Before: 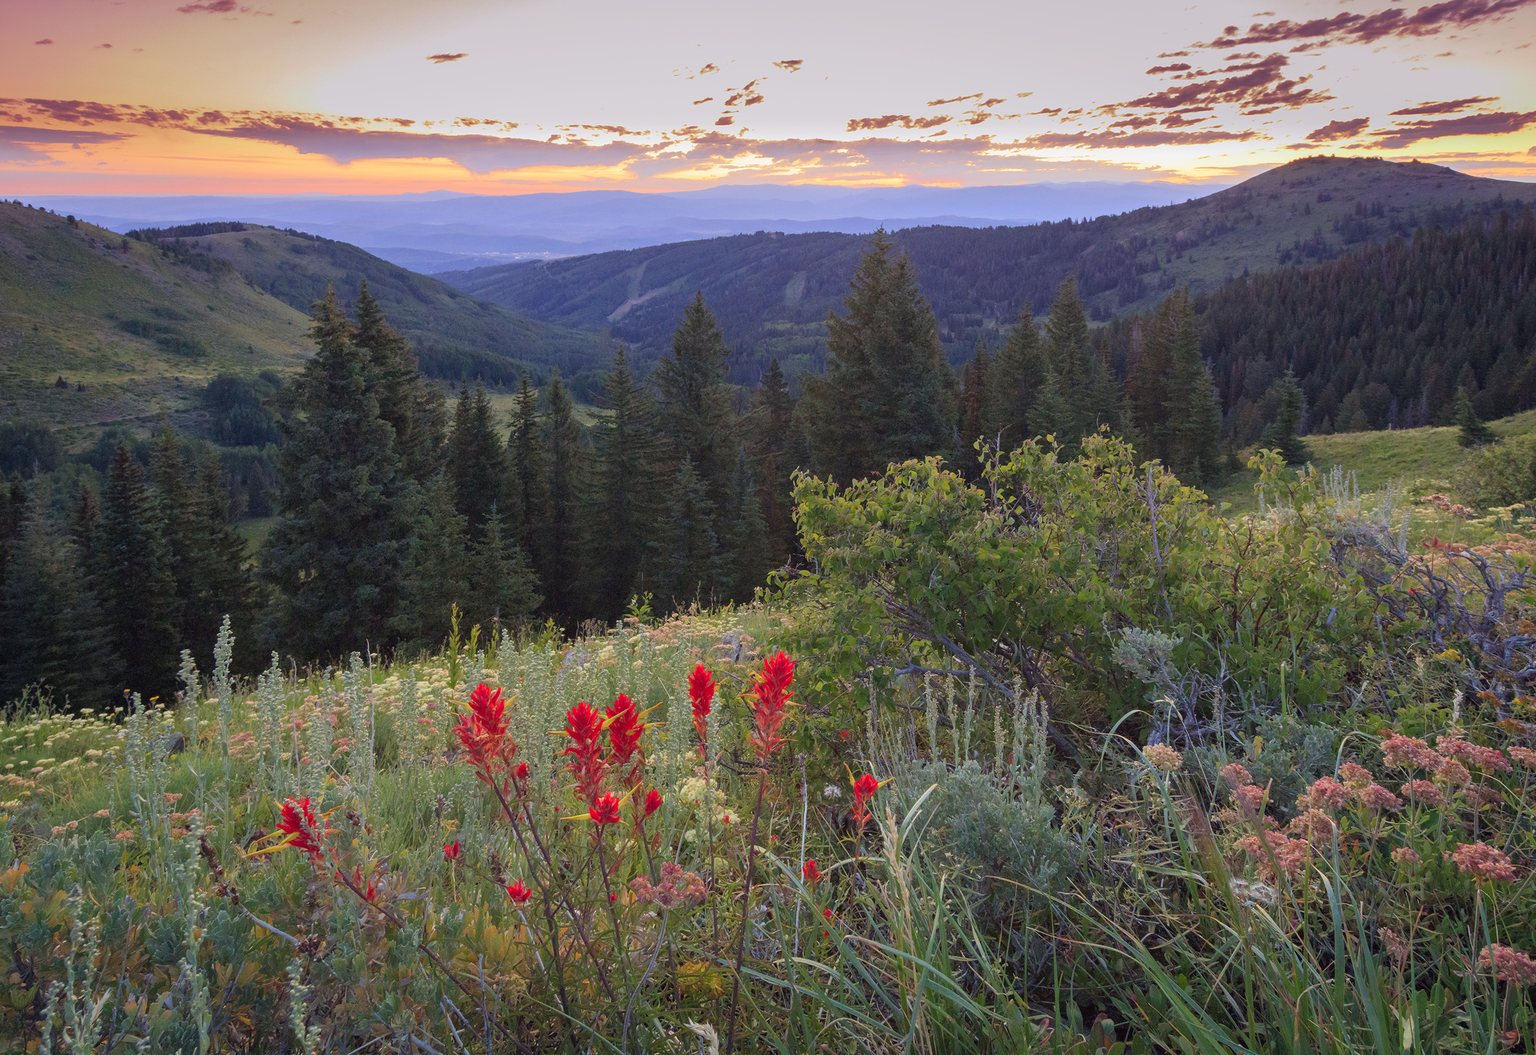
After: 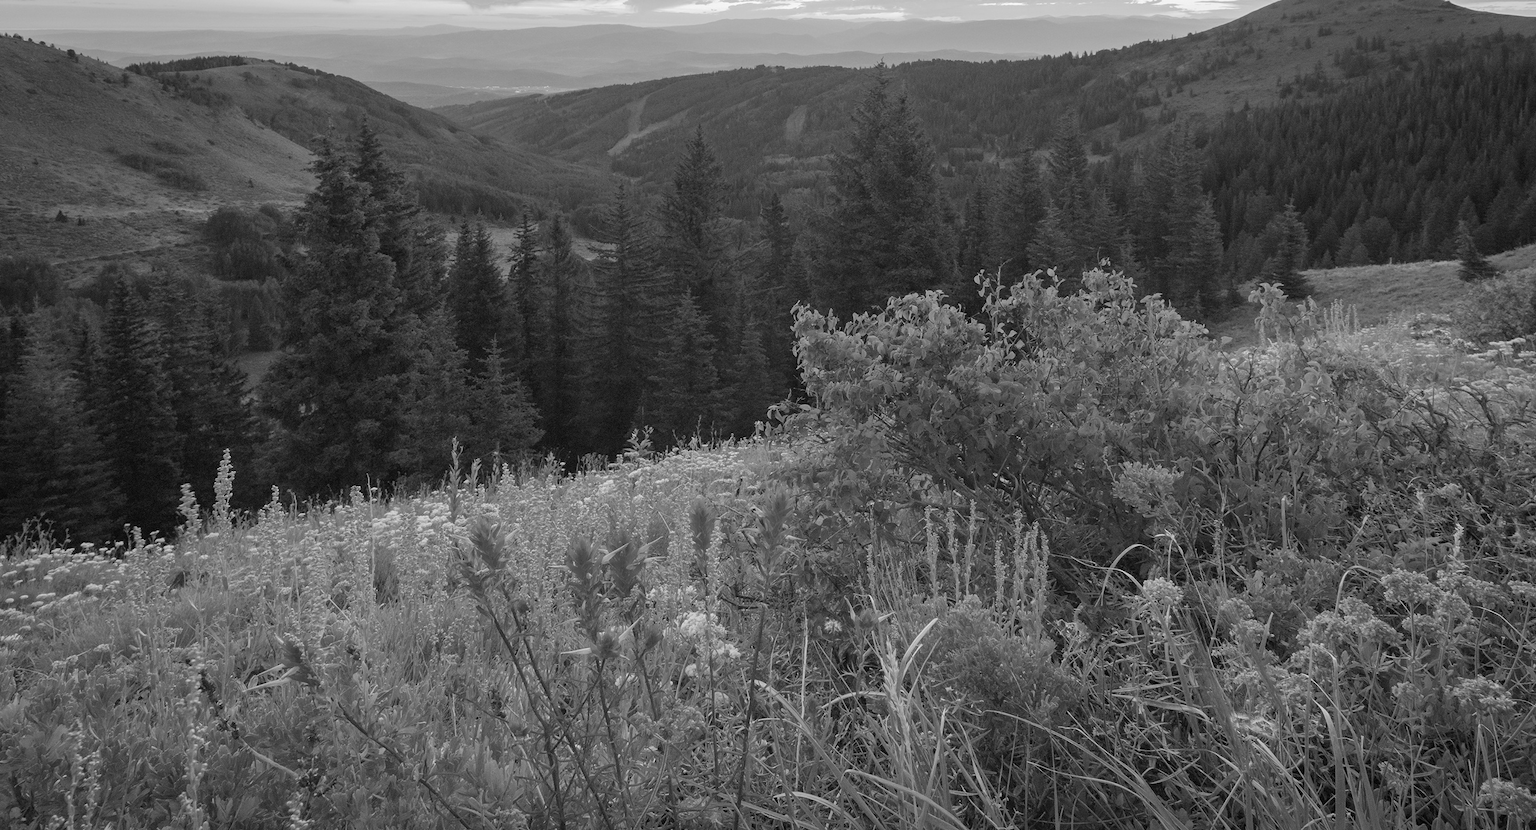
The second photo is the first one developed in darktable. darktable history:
crop and rotate: top 15.774%, bottom 5.506%
monochrome: on, module defaults
